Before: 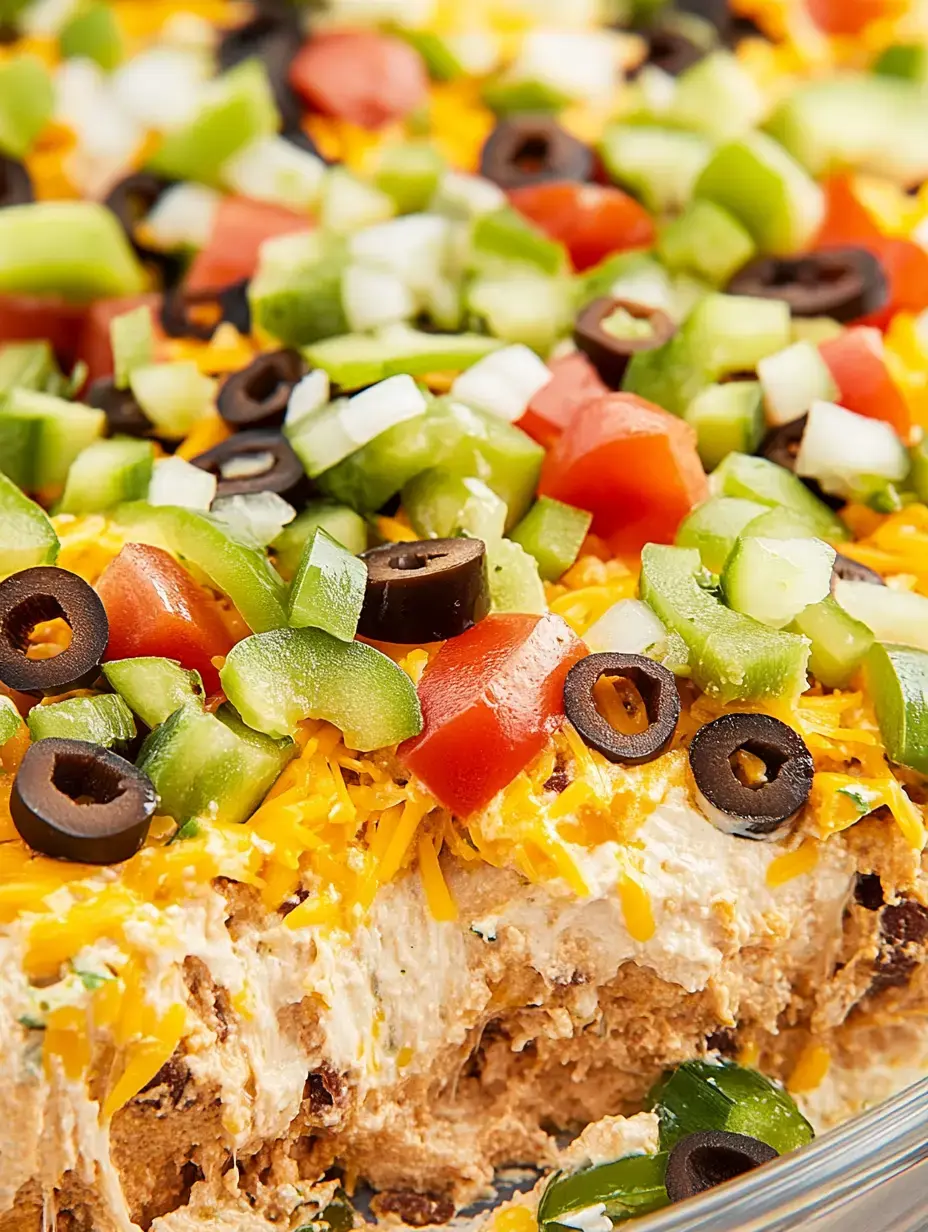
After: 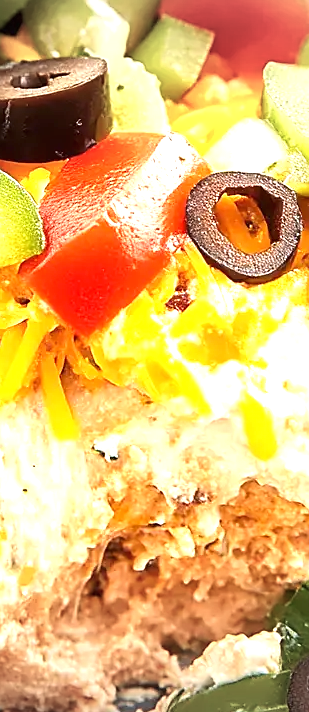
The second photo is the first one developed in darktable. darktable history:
vignetting: fall-off radius 98.86%, width/height ratio 1.336
crop: left 40.823%, top 39.055%, right 25.772%, bottom 3.106%
sharpen: radius 1.016, threshold 0.895
exposure: black level correction 0, exposure 1.107 EV, compensate highlight preservation false
